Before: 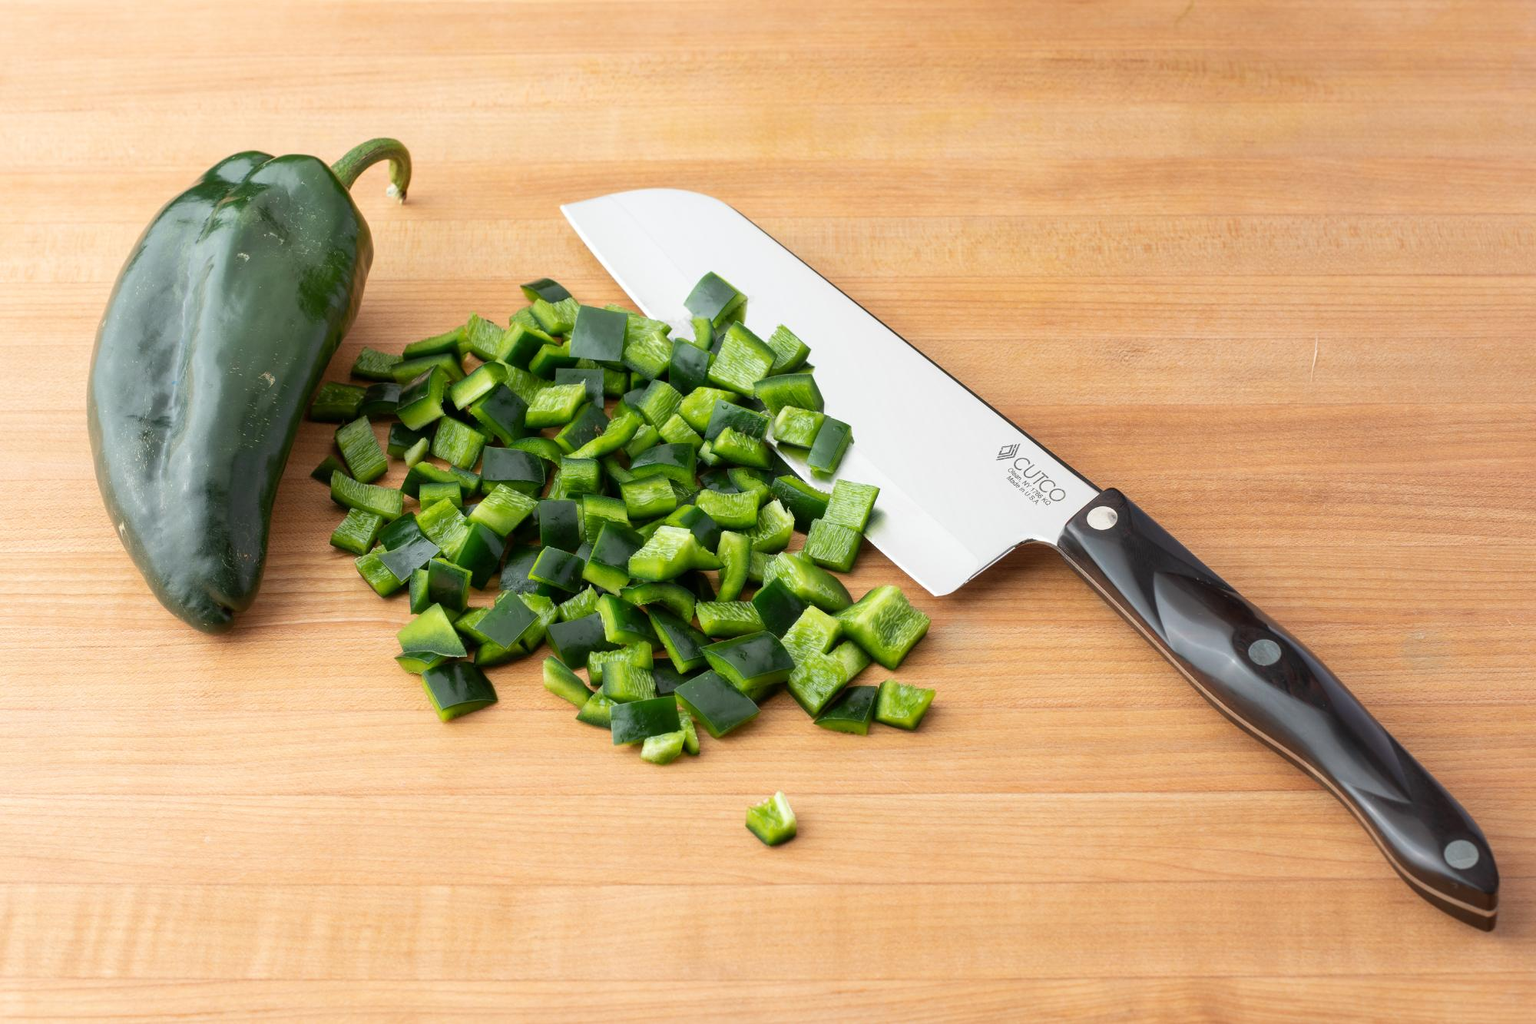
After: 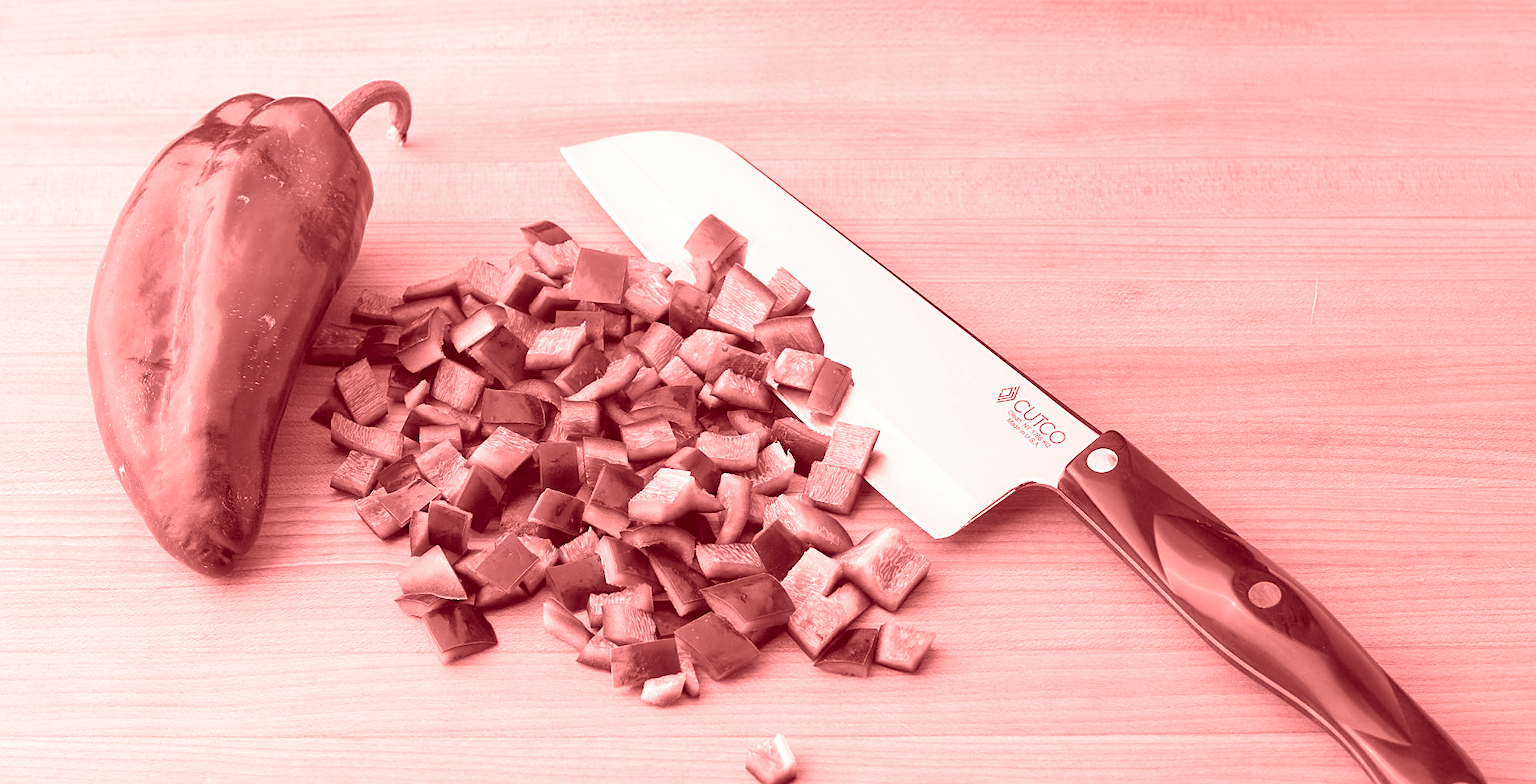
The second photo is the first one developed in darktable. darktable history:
sharpen: on, module defaults
crop: top 5.667%, bottom 17.637%
white balance: red 1.004, blue 1.024
colorize: saturation 60%, source mix 100%
